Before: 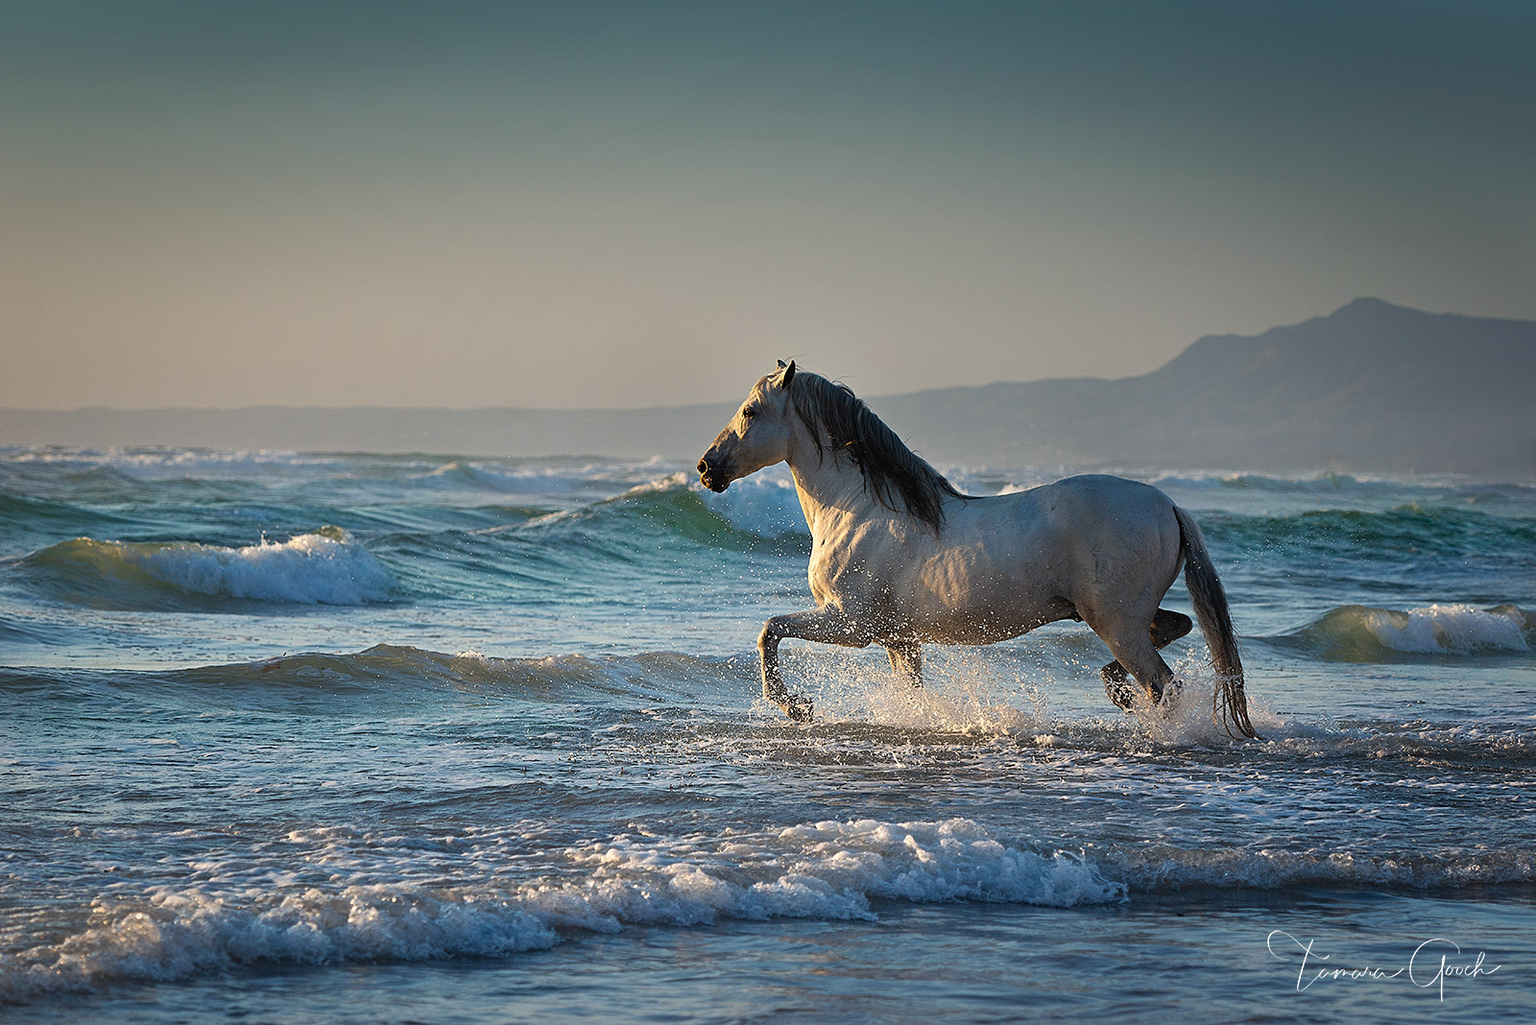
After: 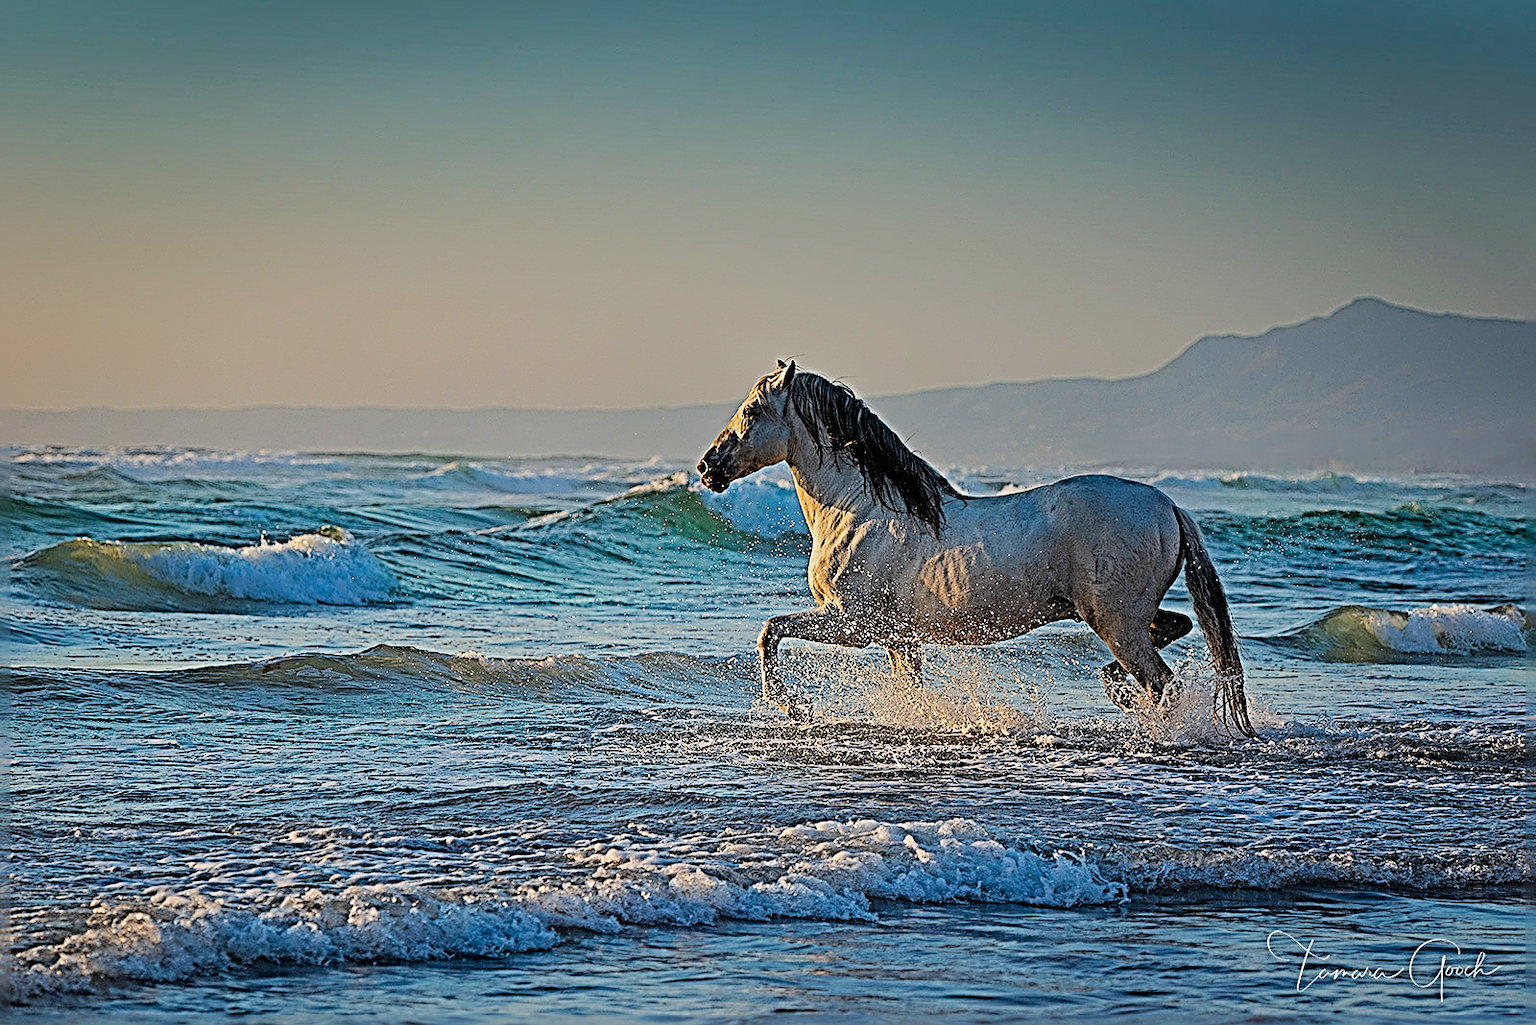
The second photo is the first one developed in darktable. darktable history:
filmic rgb: black relative exposure -7.15 EV, white relative exposure 5.36 EV, hardness 3.02, color science v6 (2022)
color balance rgb: perceptual saturation grading › global saturation 25%, perceptual brilliance grading › mid-tones 10%, perceptual brilliance grading › shadows 15%, global vibrance 20%
sharpen: radius 4.001, amount 2
